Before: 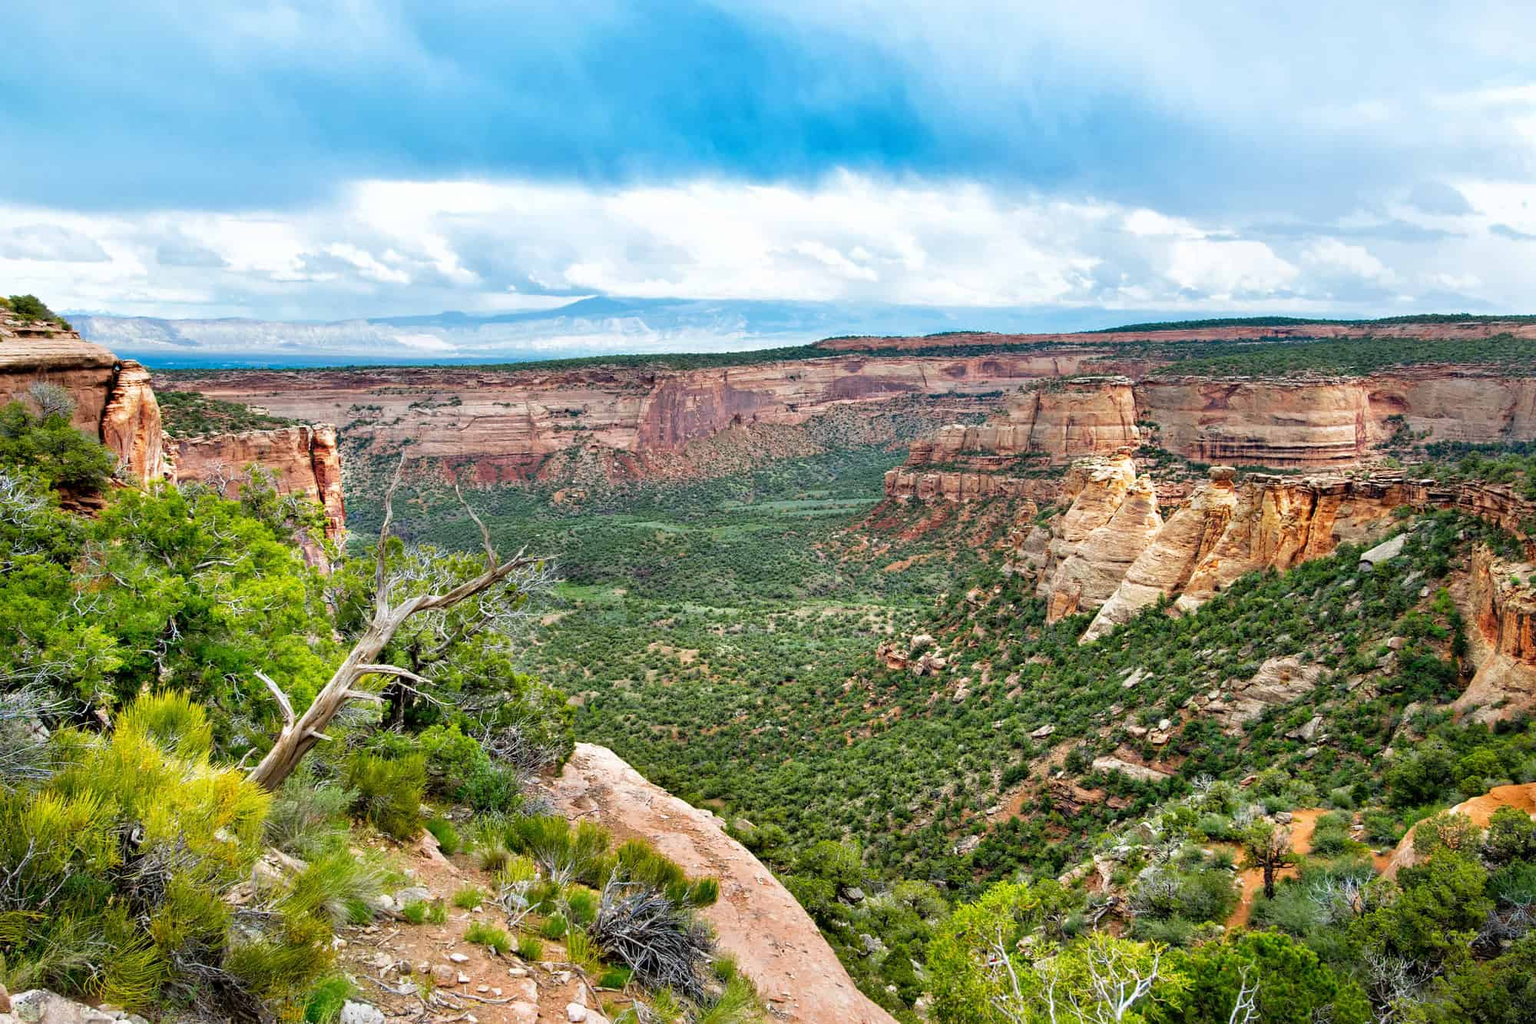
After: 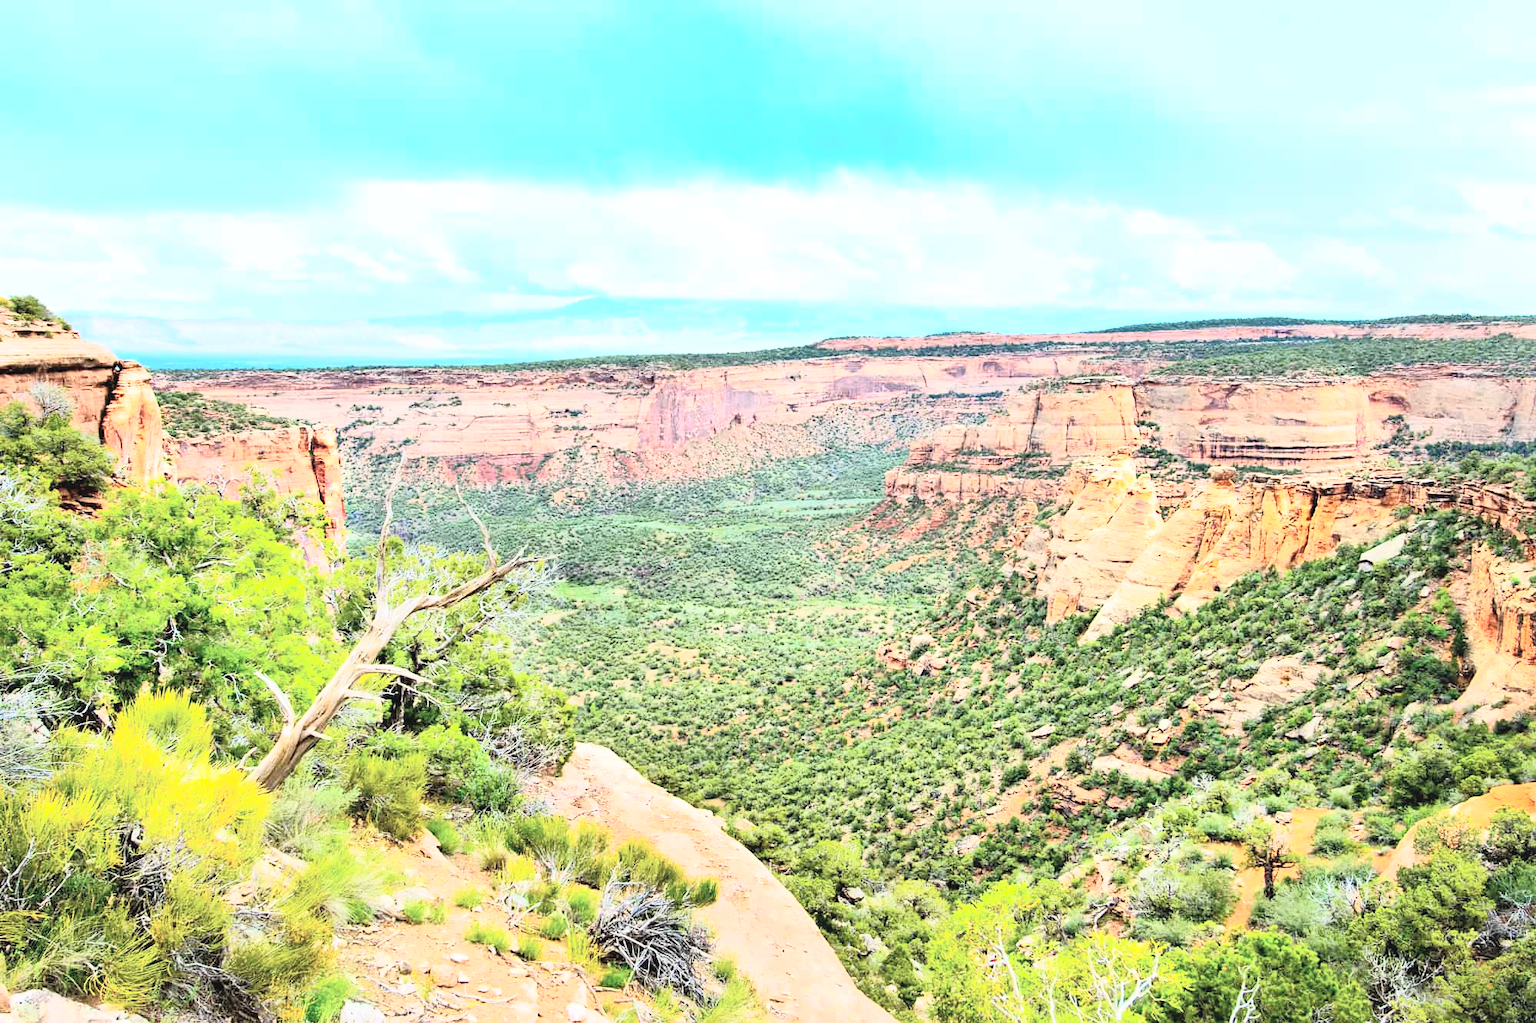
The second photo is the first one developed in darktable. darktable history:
exposure: exposure 0.6 EV, compensate highlight preservation false
tone curve: curves: ch0 [(0, 0.052) (0.207, 0.35) (0.392, 0.592) (0.54, 0.803) (0.725, 0.922) (0.99, 0.974)], color space Lab, independent channels, preserve colors none
